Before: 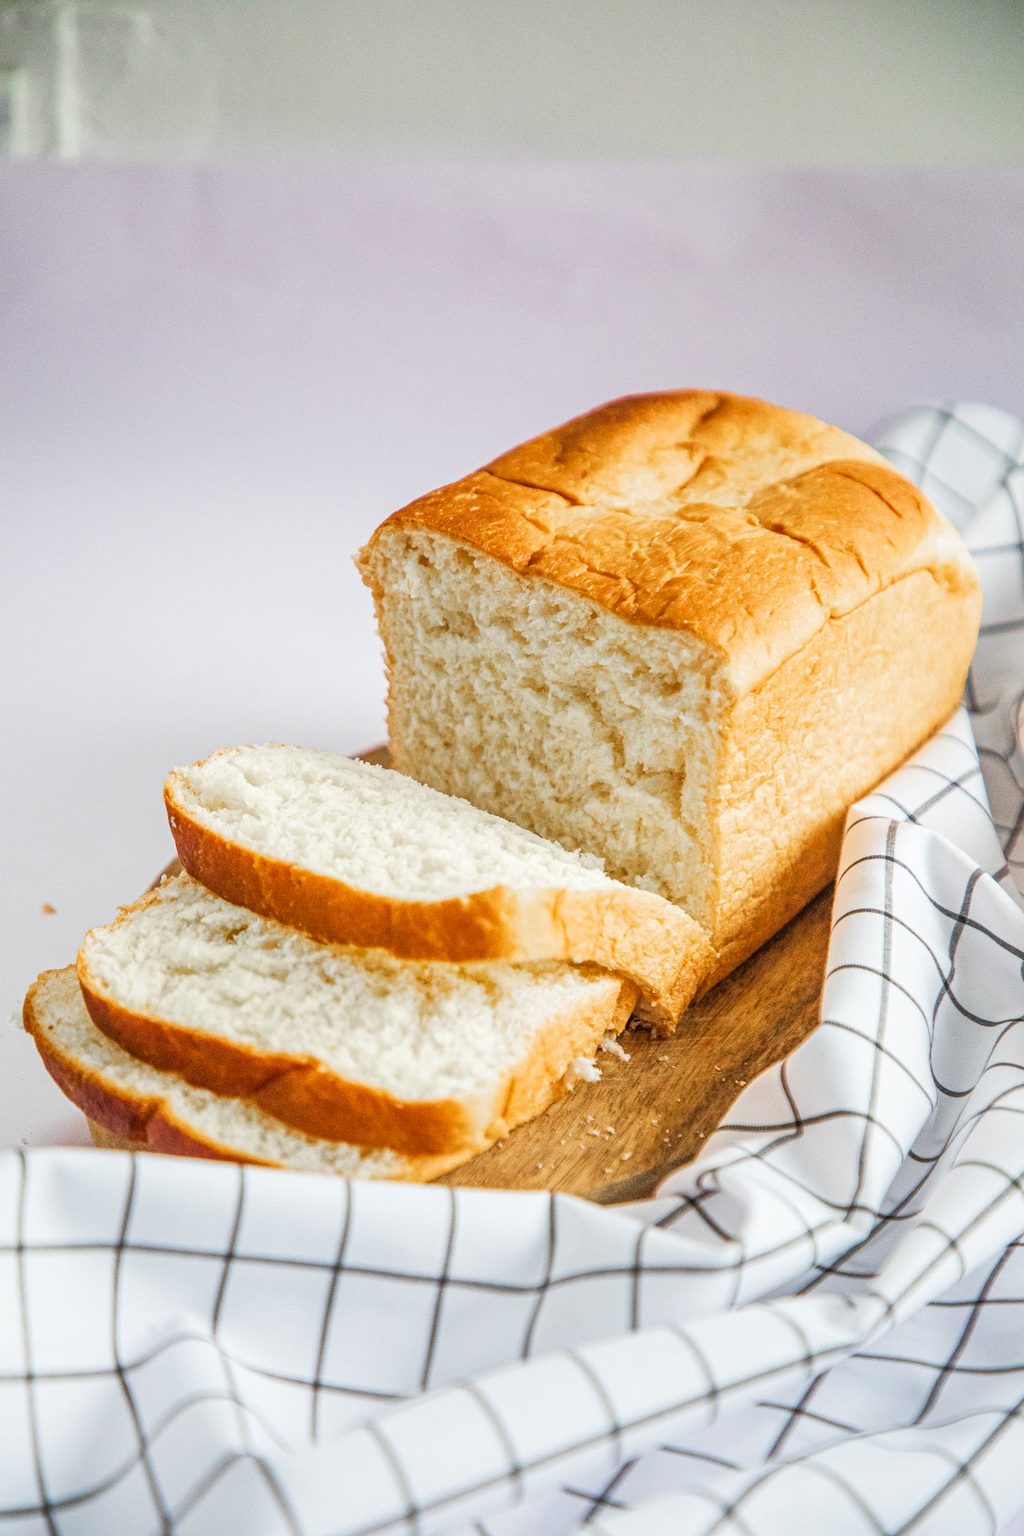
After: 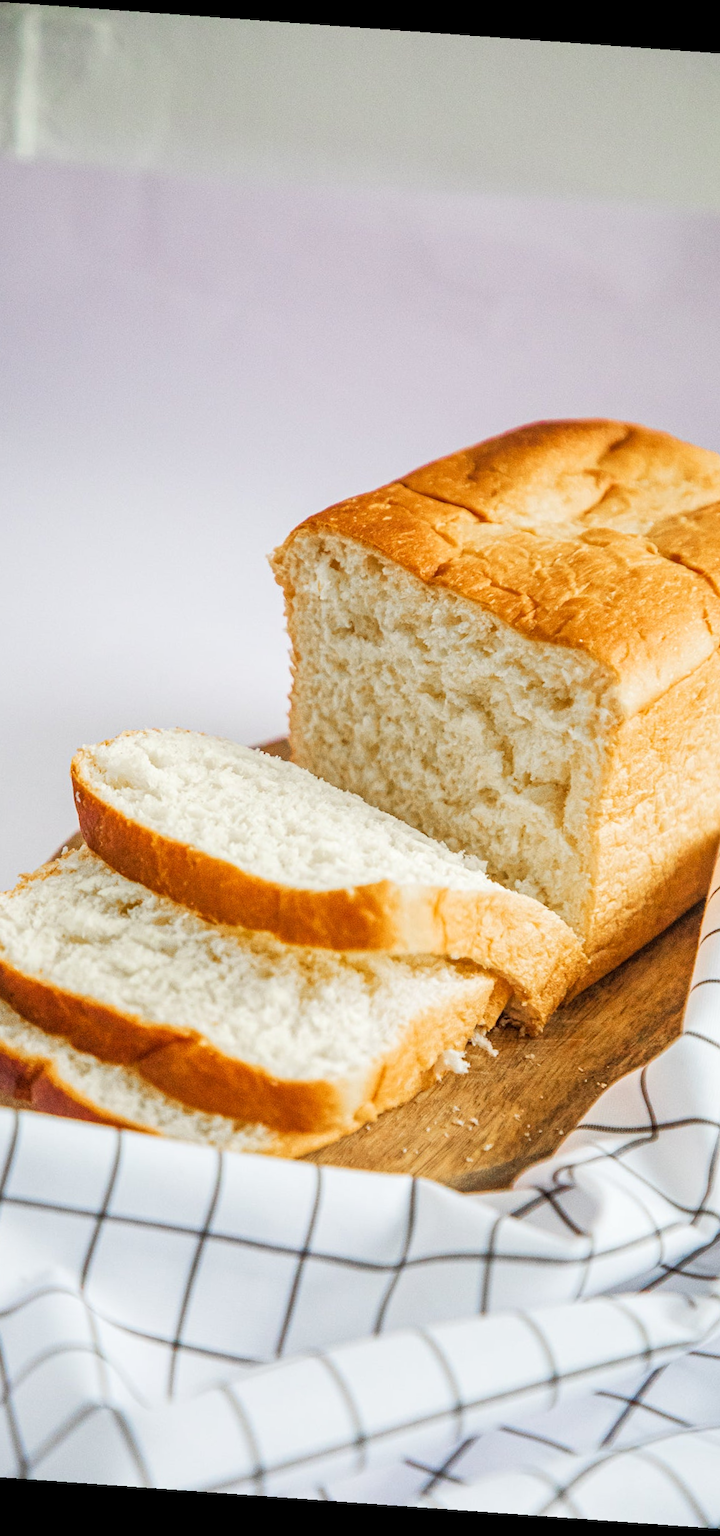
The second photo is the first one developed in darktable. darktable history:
crop and rotate: left 12.648%, right 20.685%
rotate and perspective: rotation 4.1°, automatic cropping off
